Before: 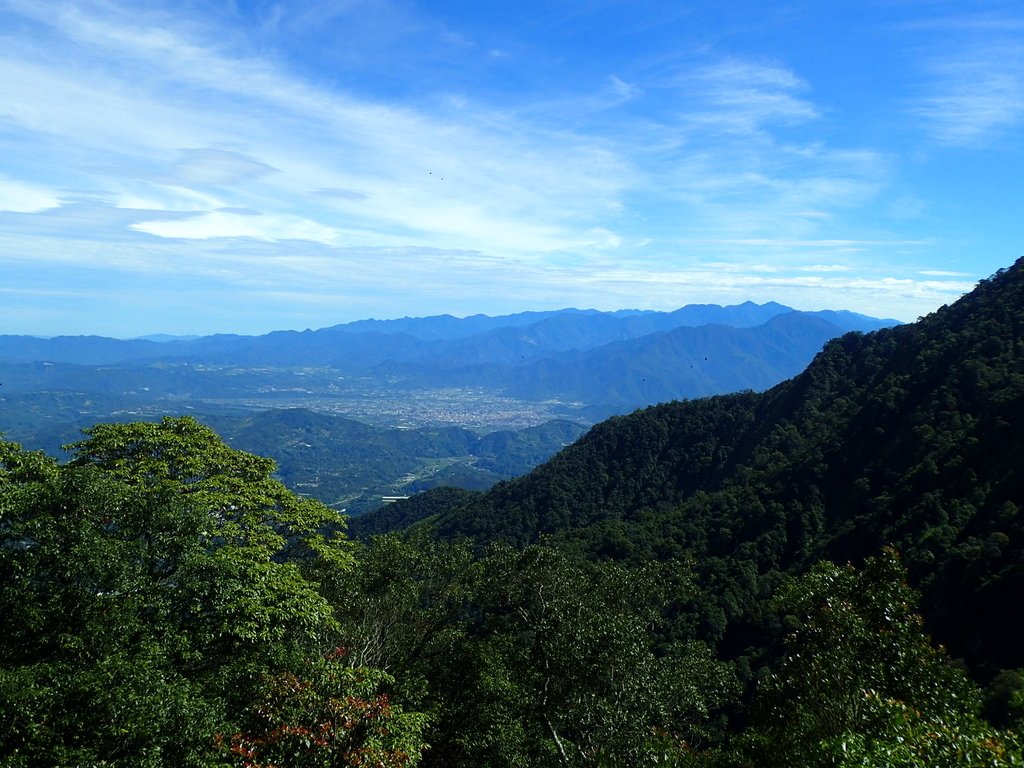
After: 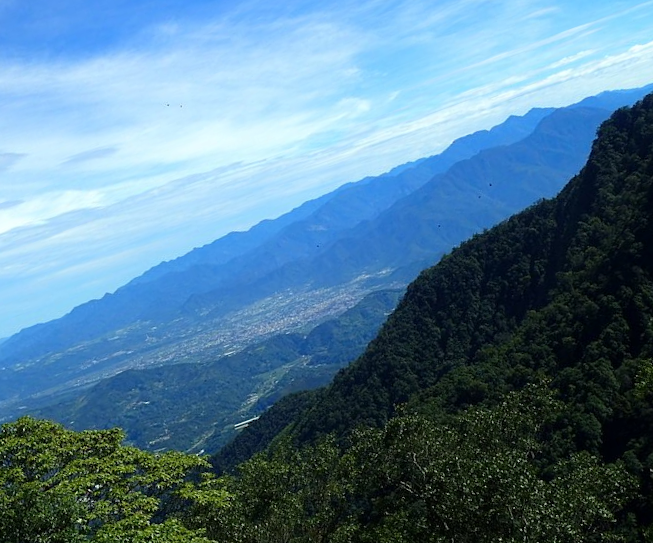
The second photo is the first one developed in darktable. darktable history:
crop and rotate: angle 20.08°, left 6.862%, right 4.022%, bottom 1.146%
